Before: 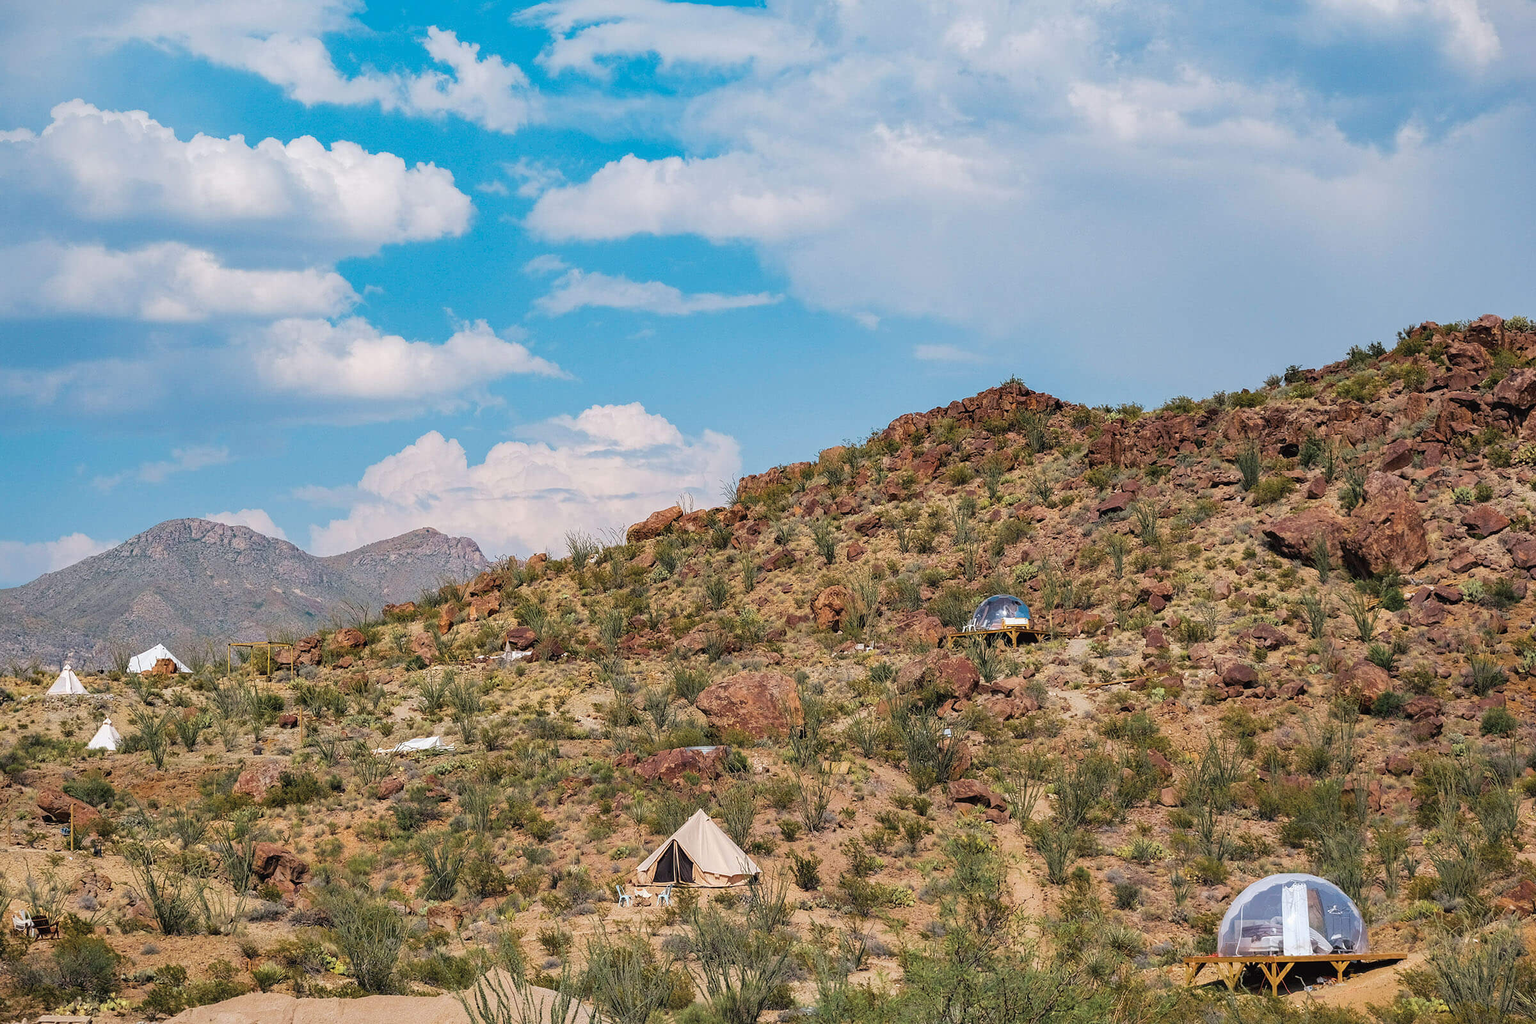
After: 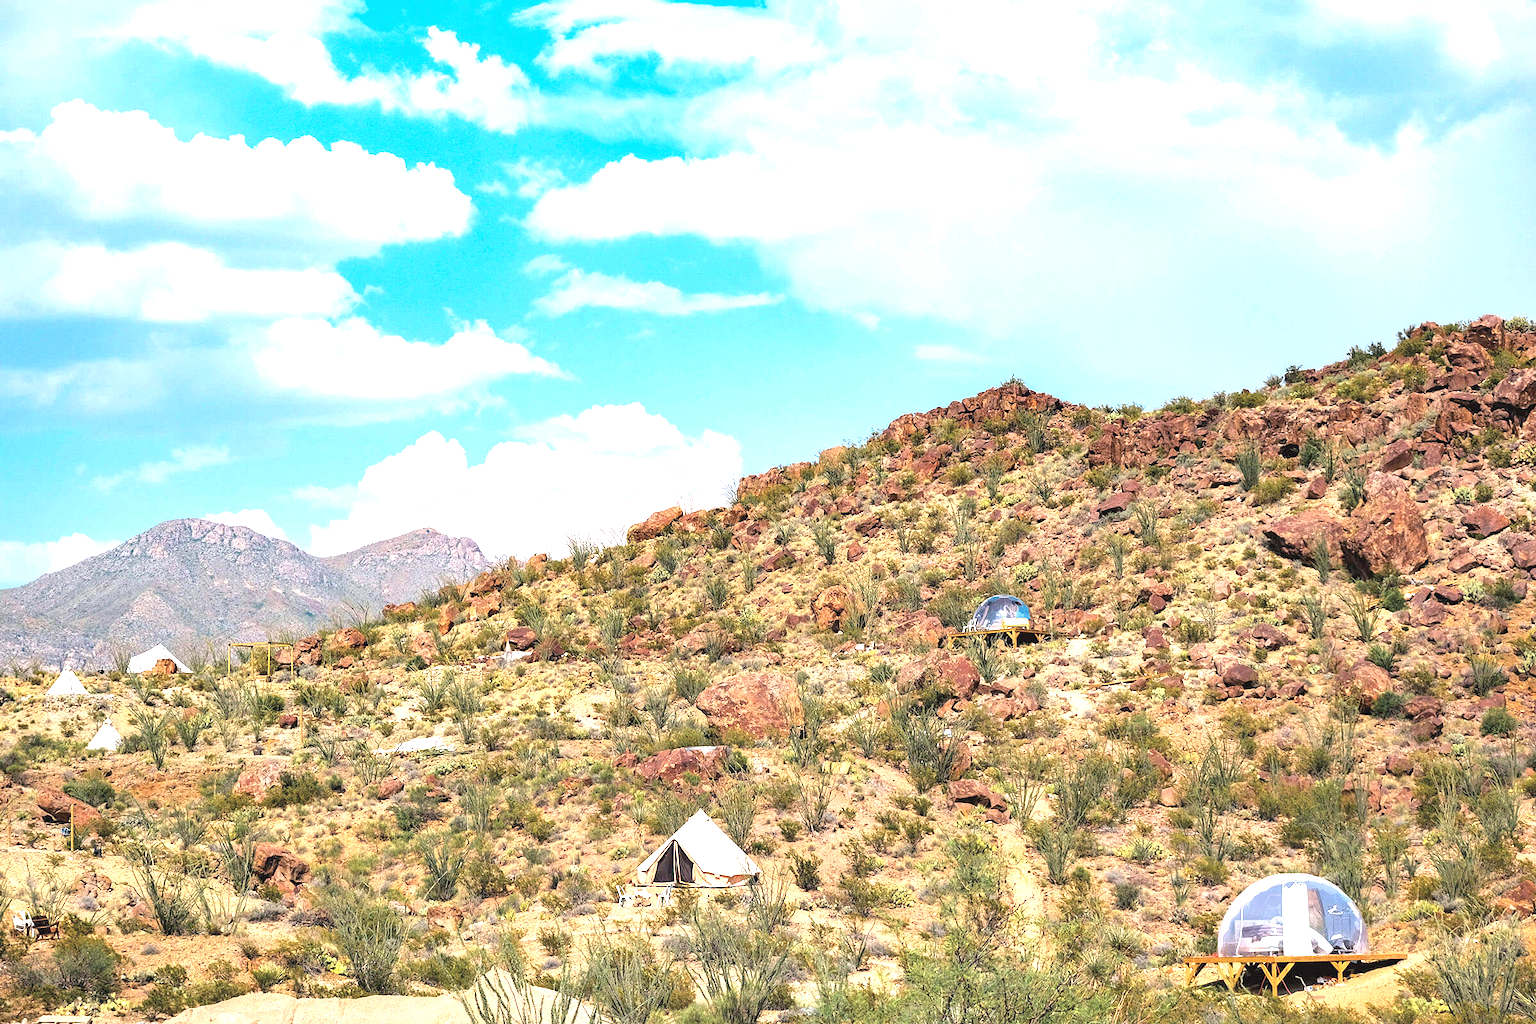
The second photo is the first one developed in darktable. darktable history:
exposure: black level correction 0, exposure 1.285 EV, compensate highlight preservation false
